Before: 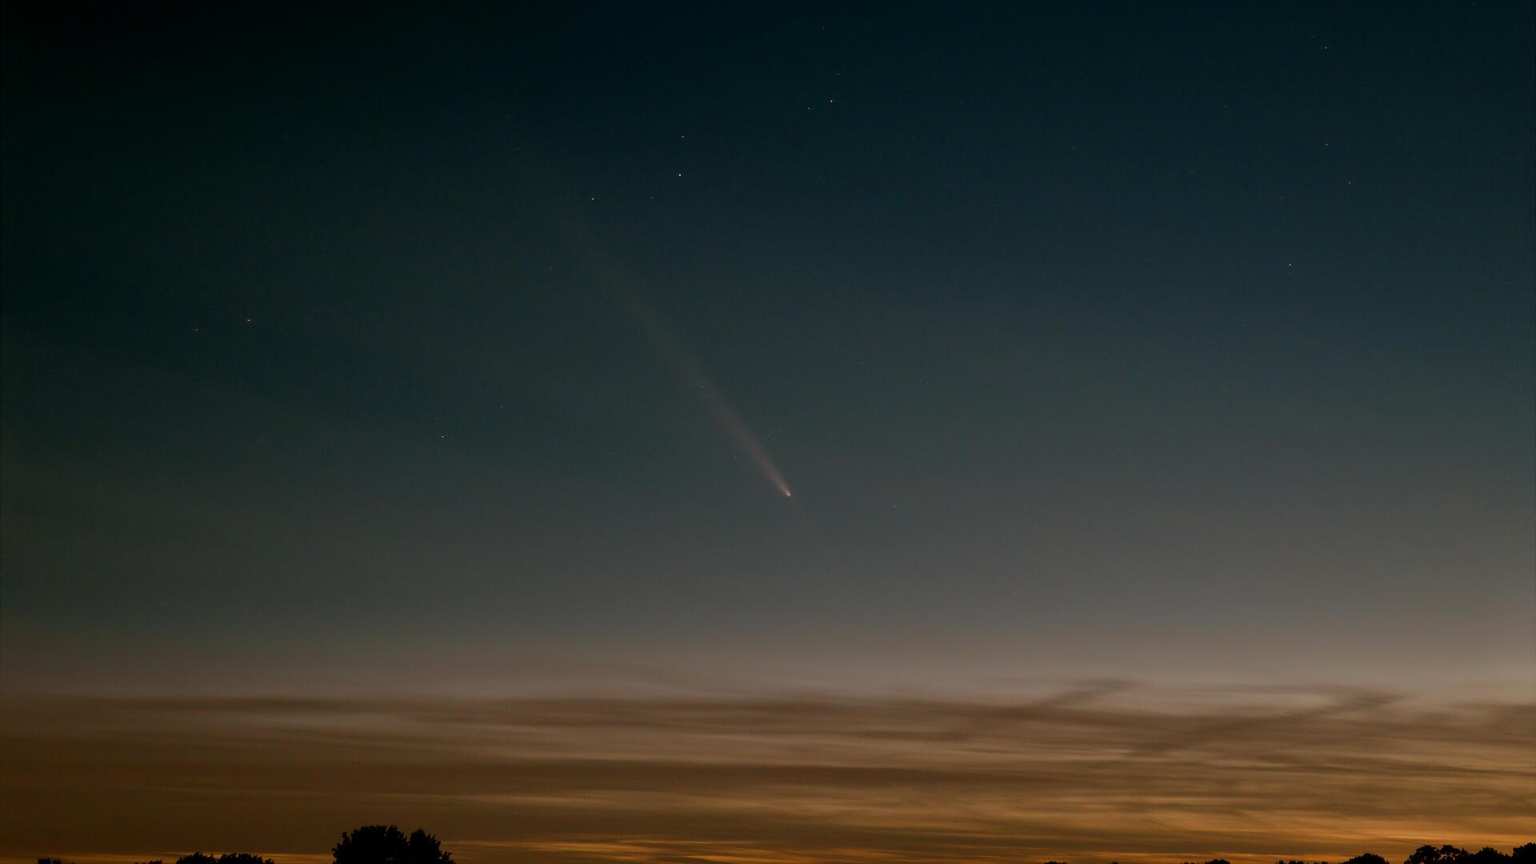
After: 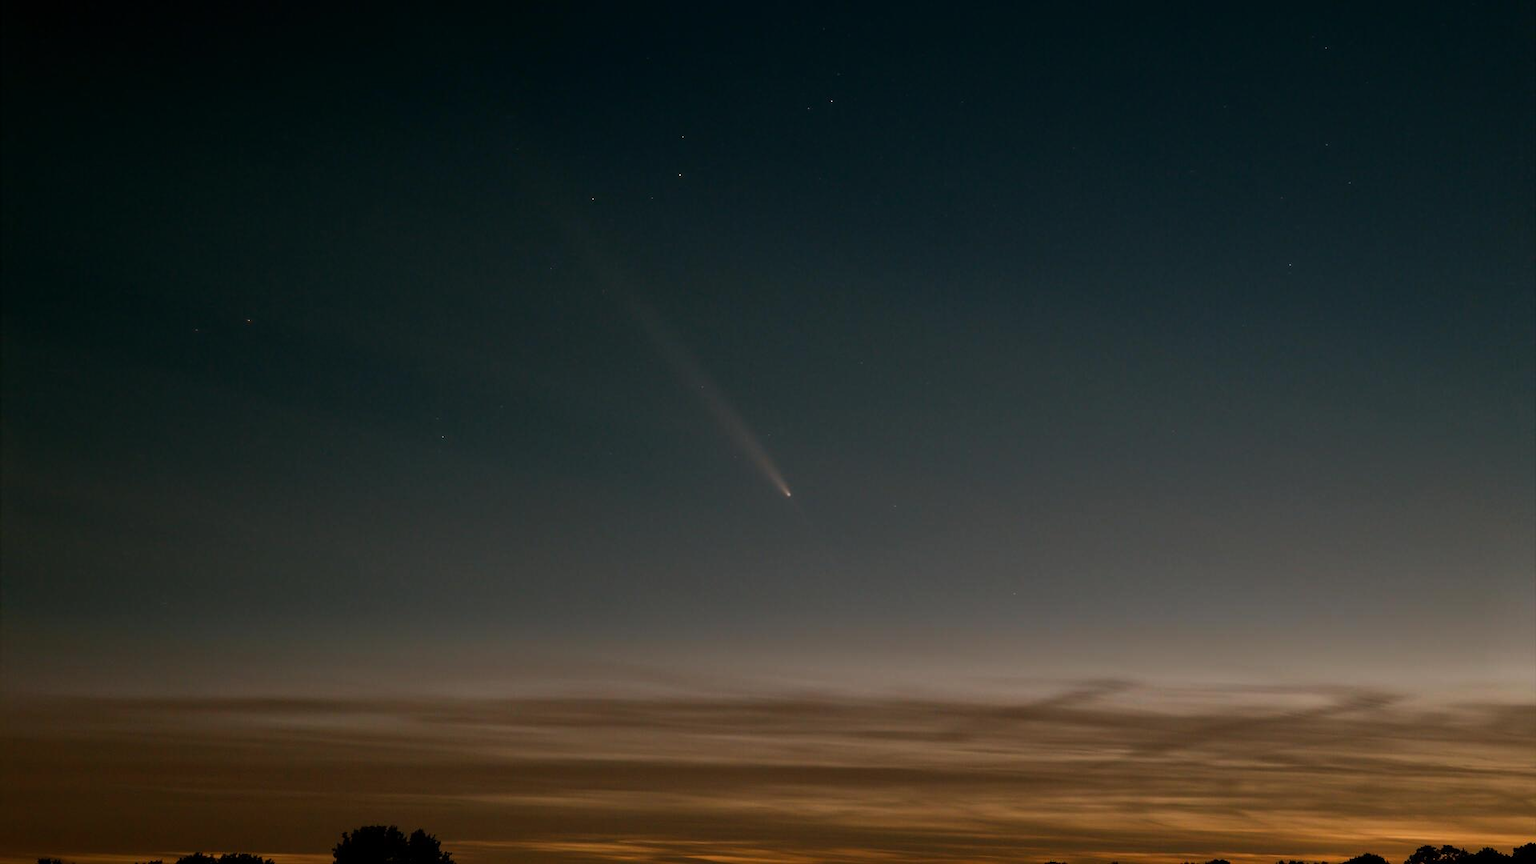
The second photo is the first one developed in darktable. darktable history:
tone equalizer: -8 EV -0.401 EV, -7 EV -0.42 EV, -6 EV -0.306 EV, -5 EV -0.201 EV, -3 EV 0.212 EV, -2 EV 0.346 EV, -1 EV 0.386 EV, +0 EV 0.446 EV, edges refinement/feathering 500, mask exposure compensation -1.57 EV, preserve details no
